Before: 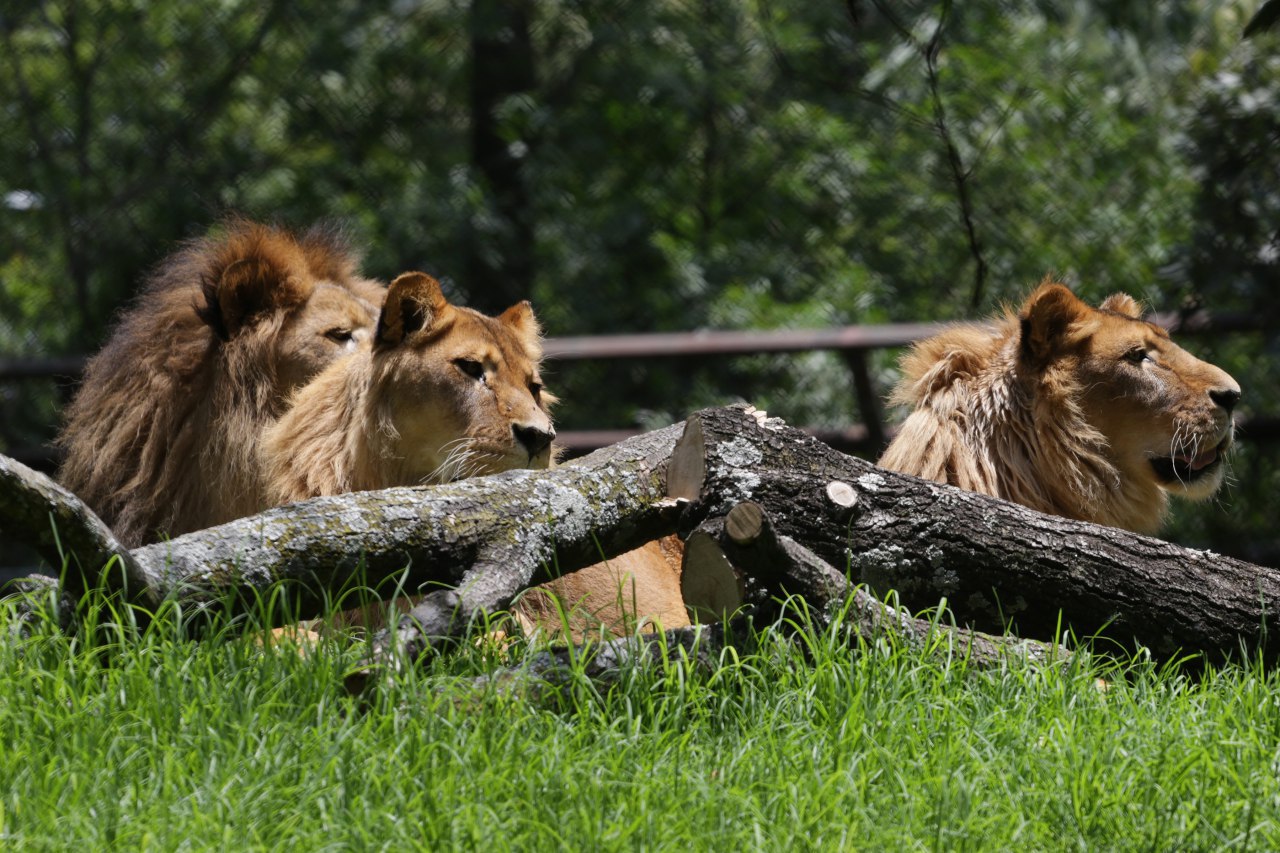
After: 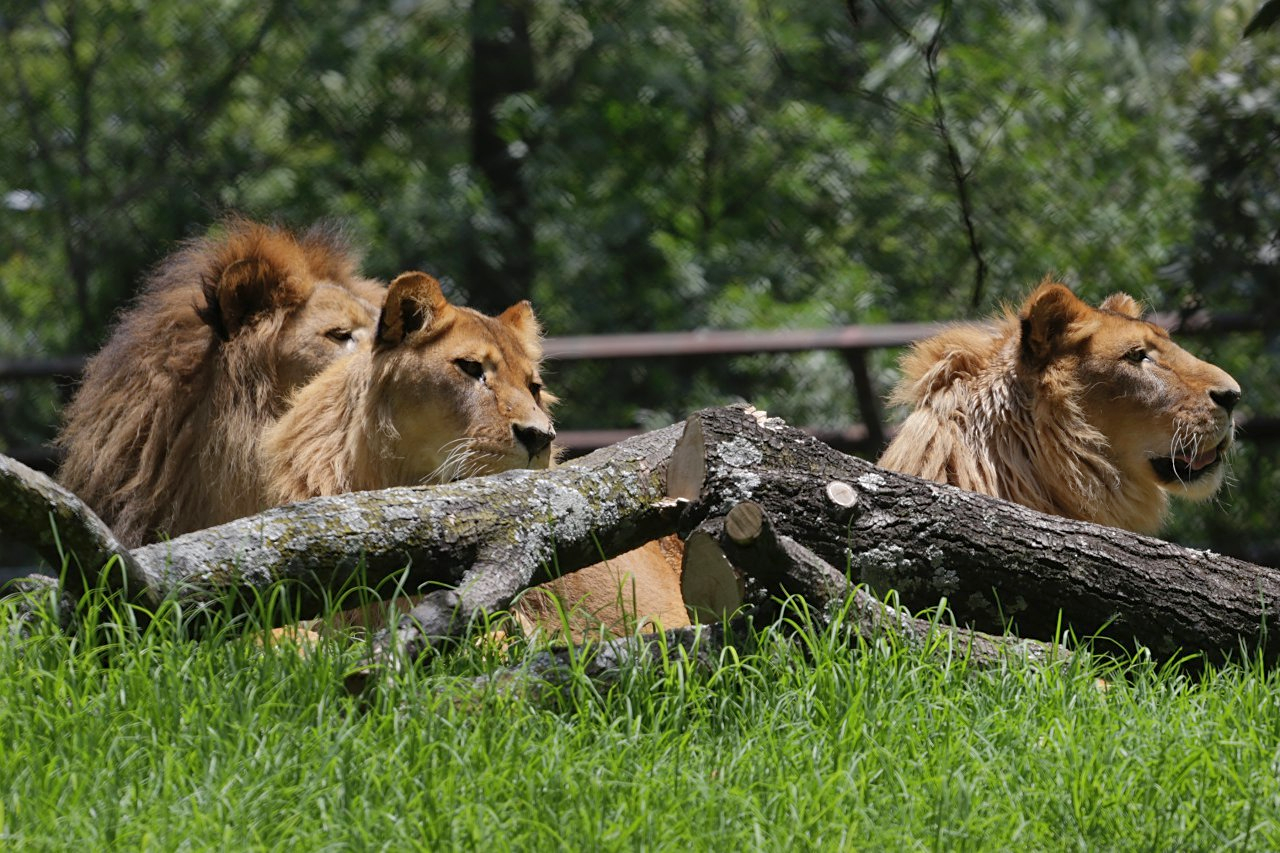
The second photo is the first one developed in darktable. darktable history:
sharpen: amount 0.215
shadows and highlights: on, module defaults
